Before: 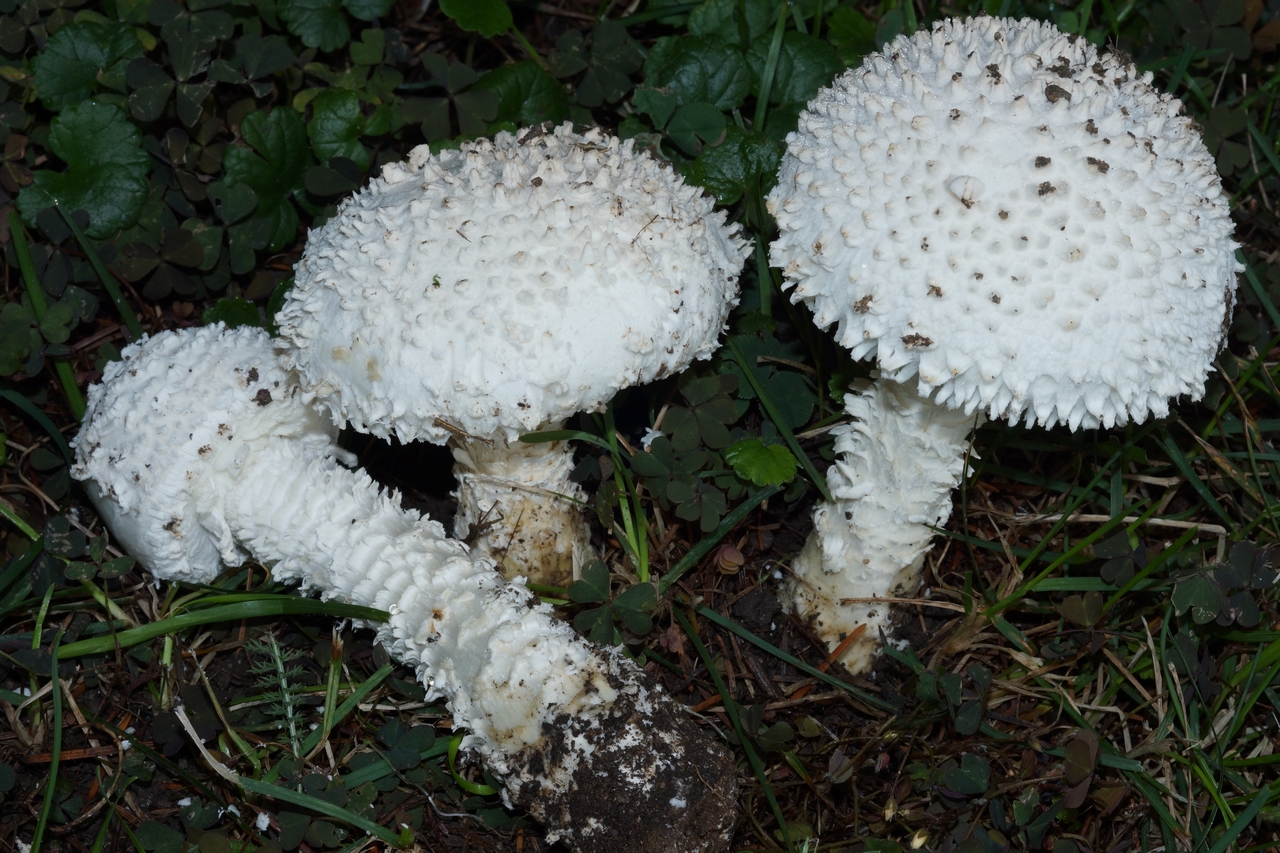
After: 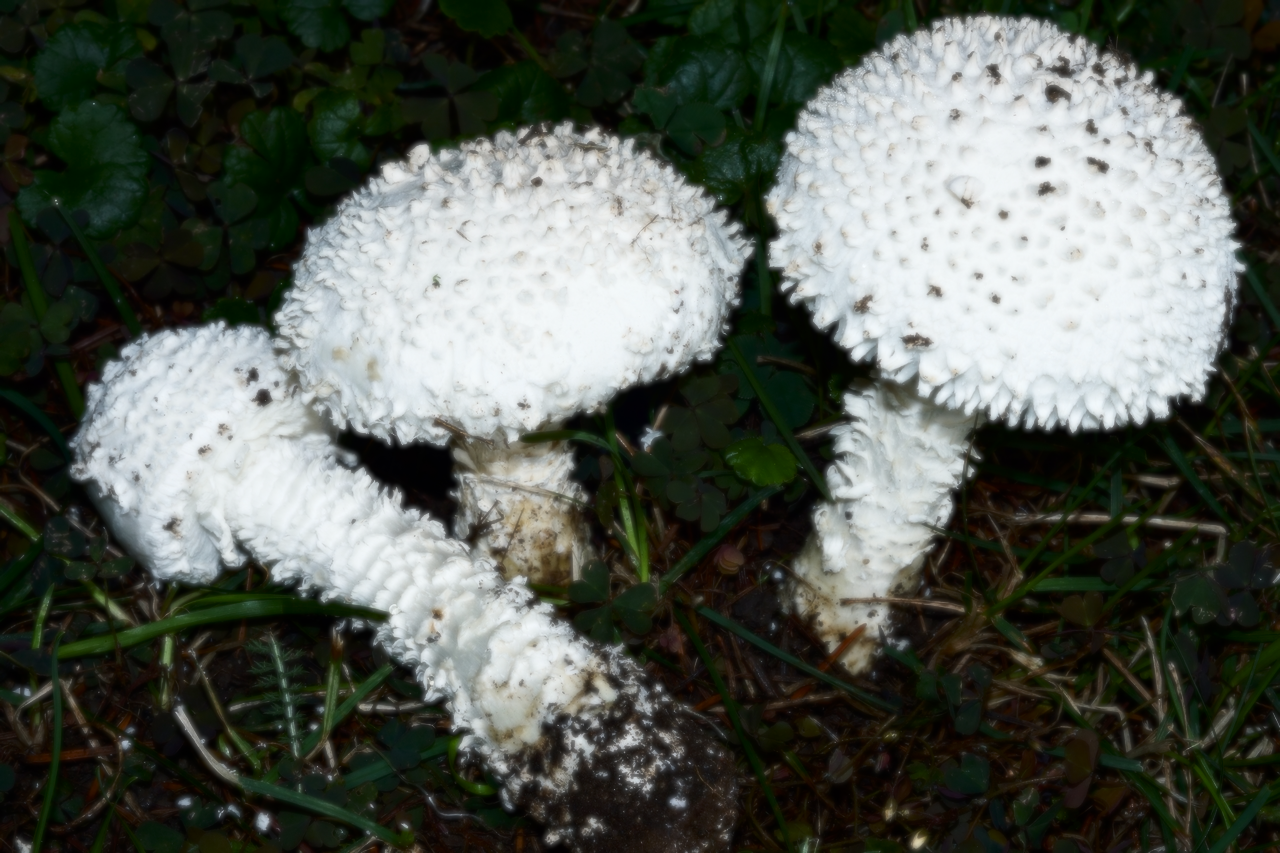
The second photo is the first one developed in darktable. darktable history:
soften: size 8.67%, mix 49%
contrast brightness saturation: contrast 0.28
